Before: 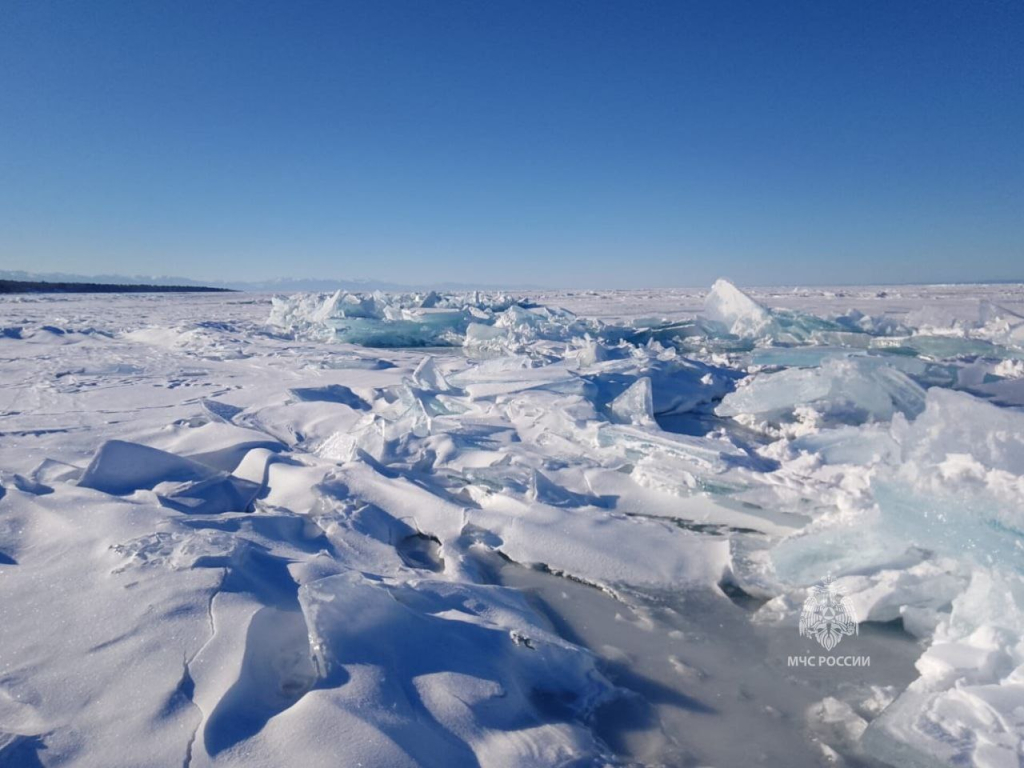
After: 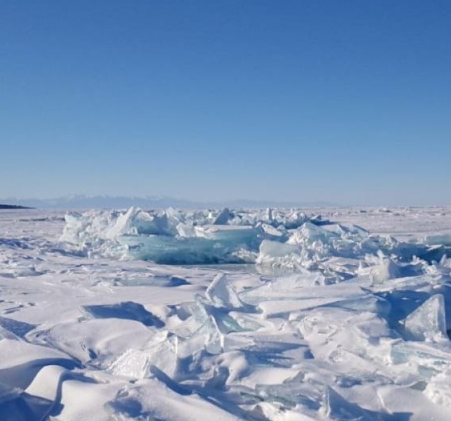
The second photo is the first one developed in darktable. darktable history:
crop: left 20.248%, top 10.86%, right 35.675%, bottom 34.321%
exposure: compensate highlight preservation false
